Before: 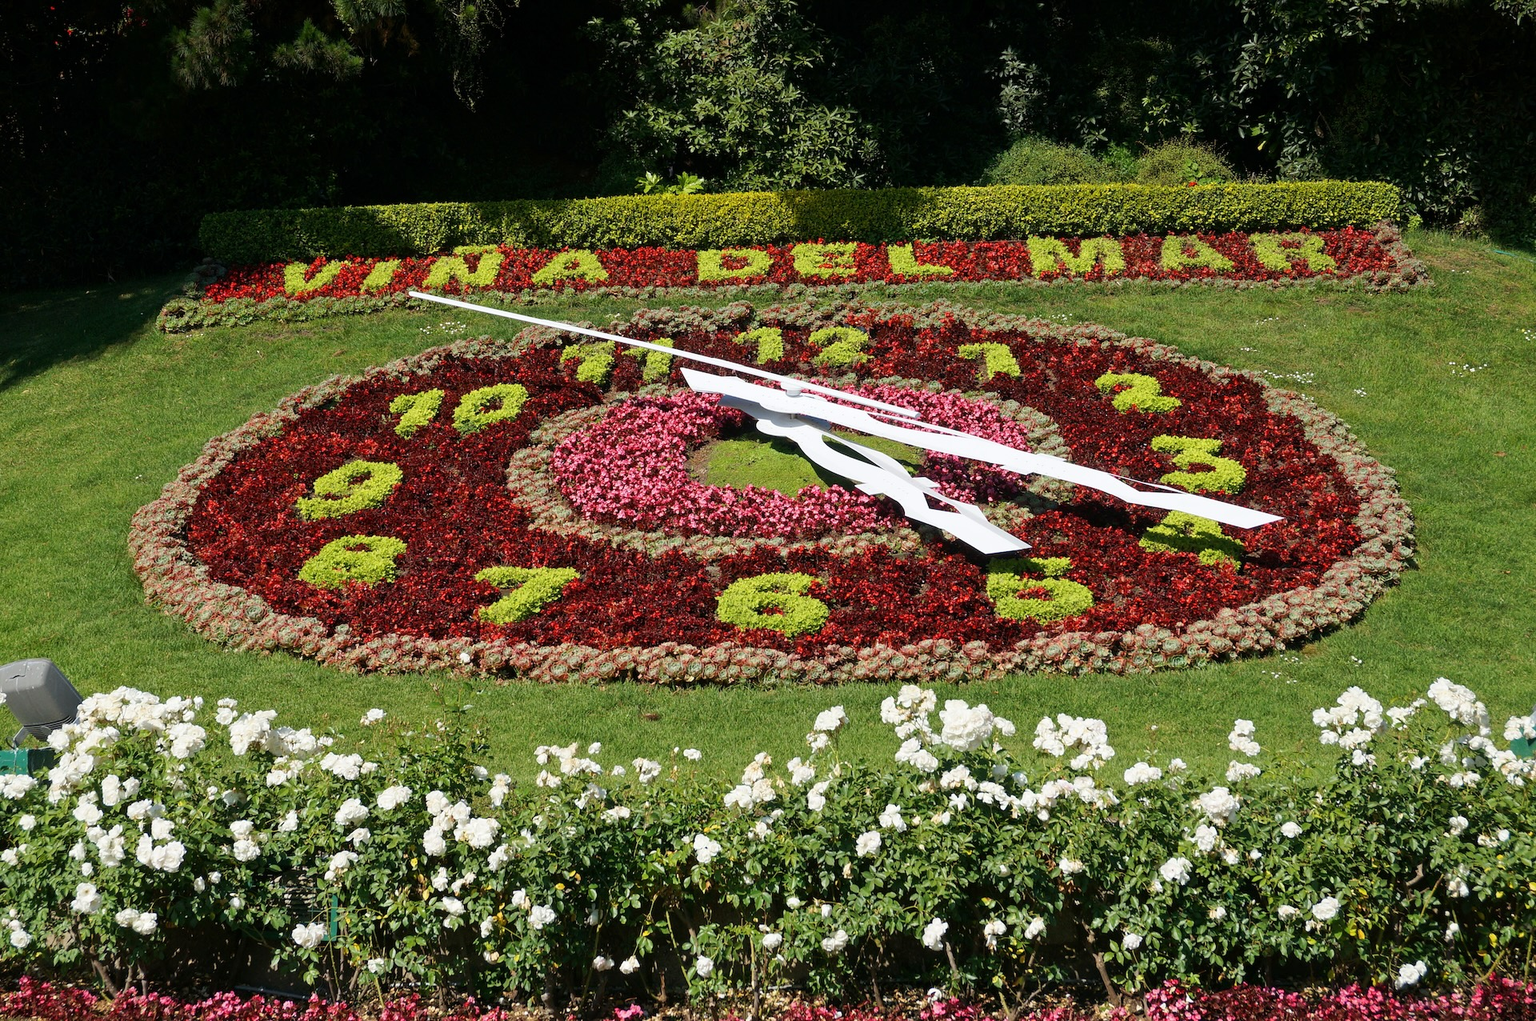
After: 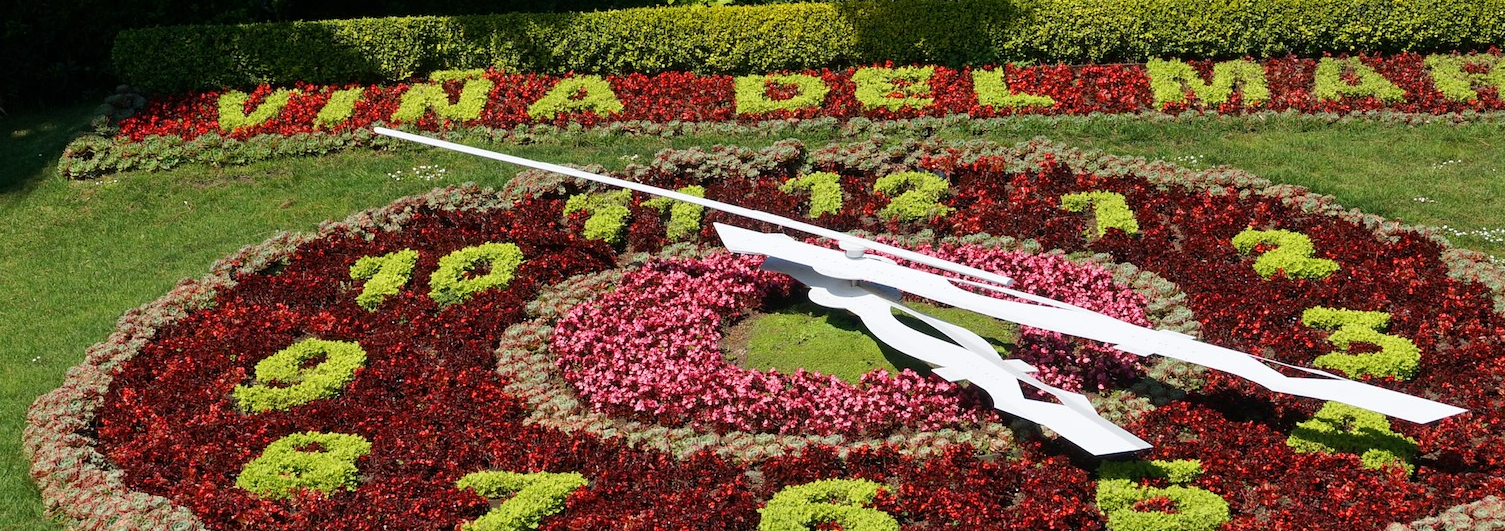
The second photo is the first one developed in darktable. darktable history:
crop: left 7.139%, top 18.642%, right 14.439%, bottom 39.695%
